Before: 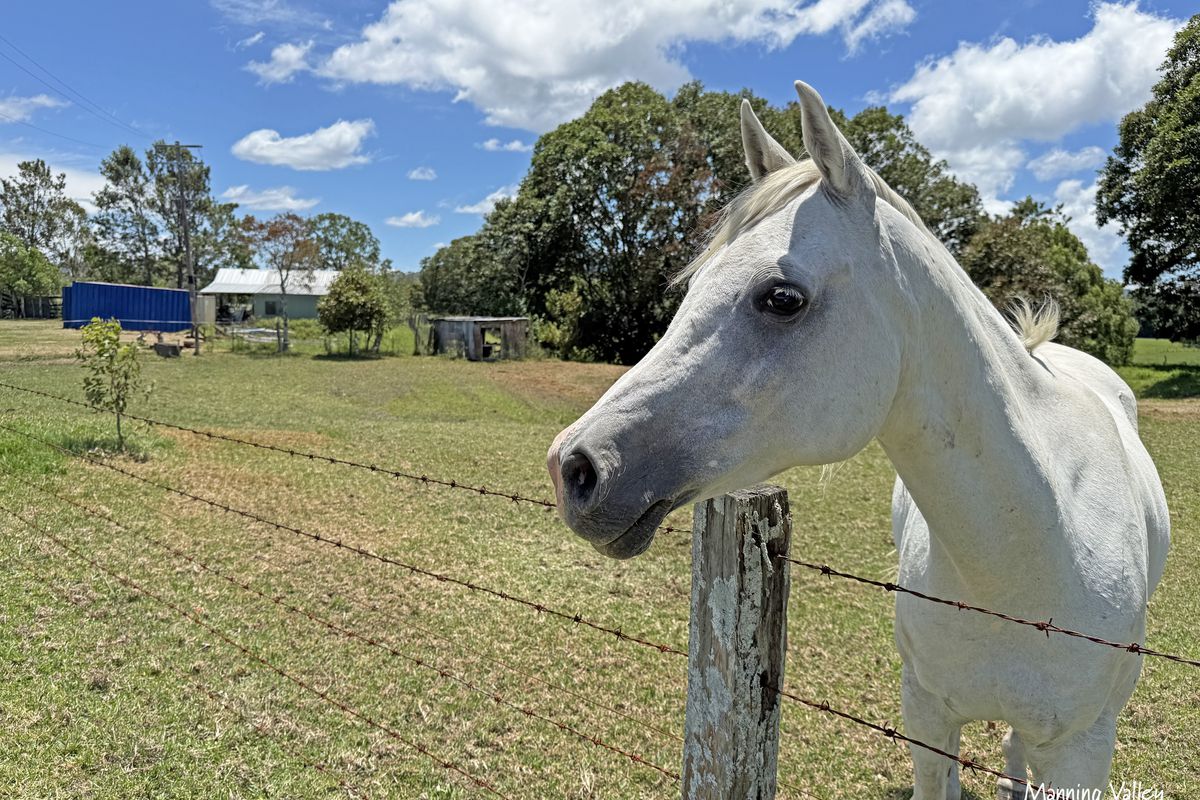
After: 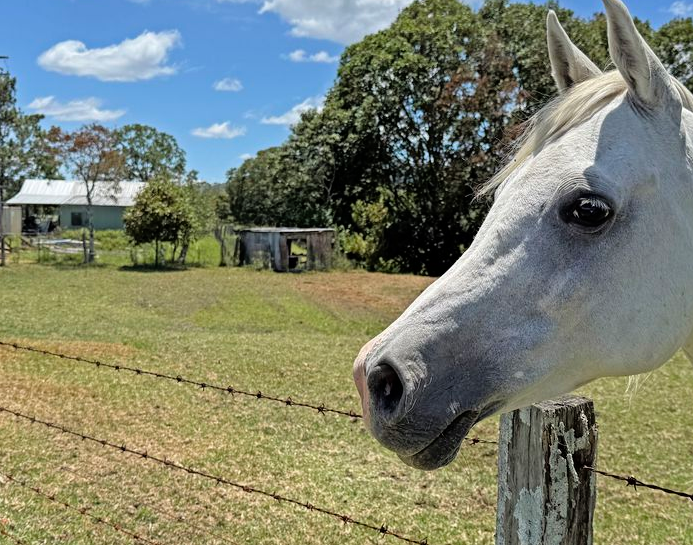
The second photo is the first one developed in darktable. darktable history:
crop: left 16.202%, top 11.208%, right 26.045%, bottom 20.557%
rgb curve: curves: ch0 [(0, 0) (0.136, 0.078) (0.262, 0.245) (0.414, 0.42) (1, 1)], compensate middle gray true, preserve colors basic power
